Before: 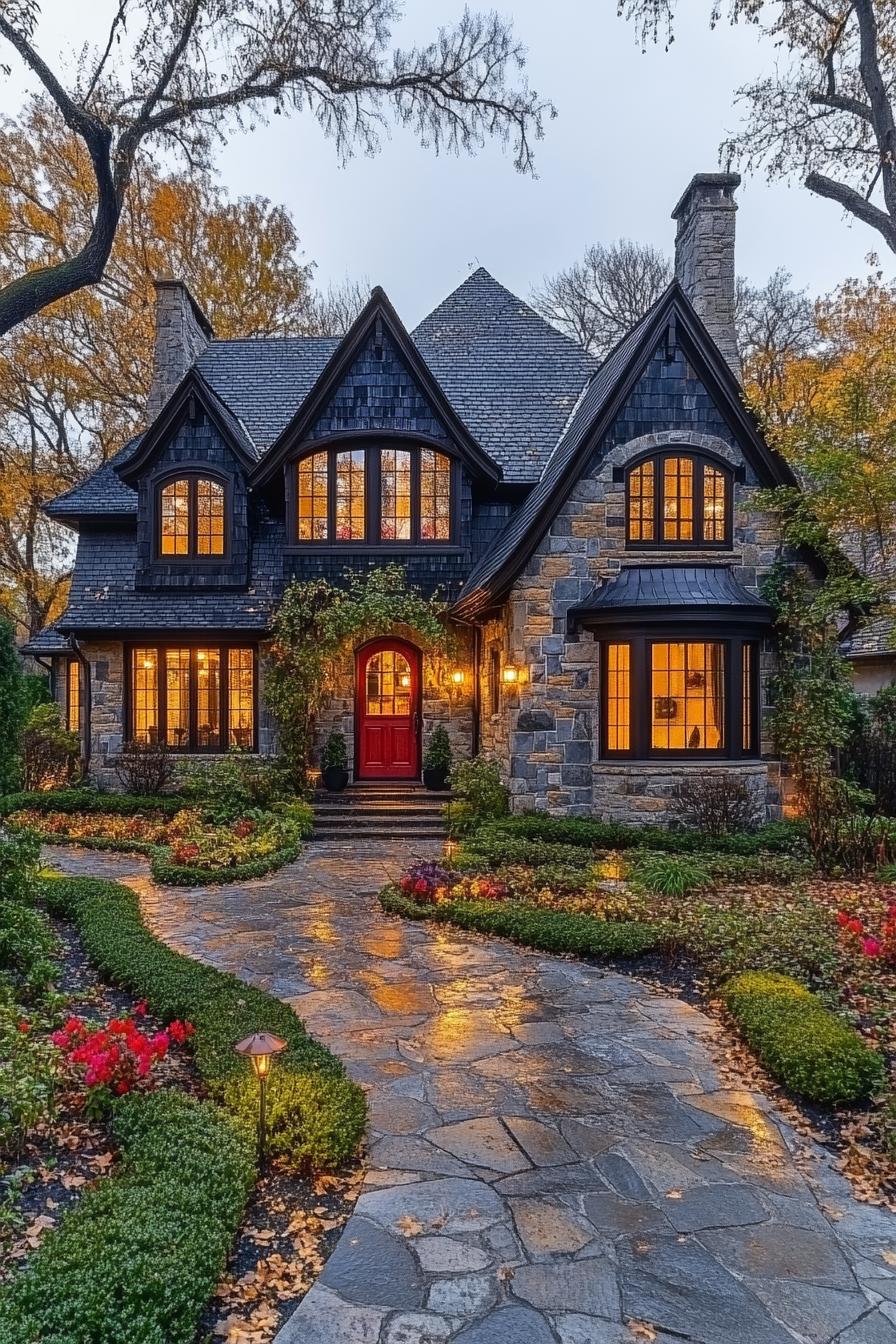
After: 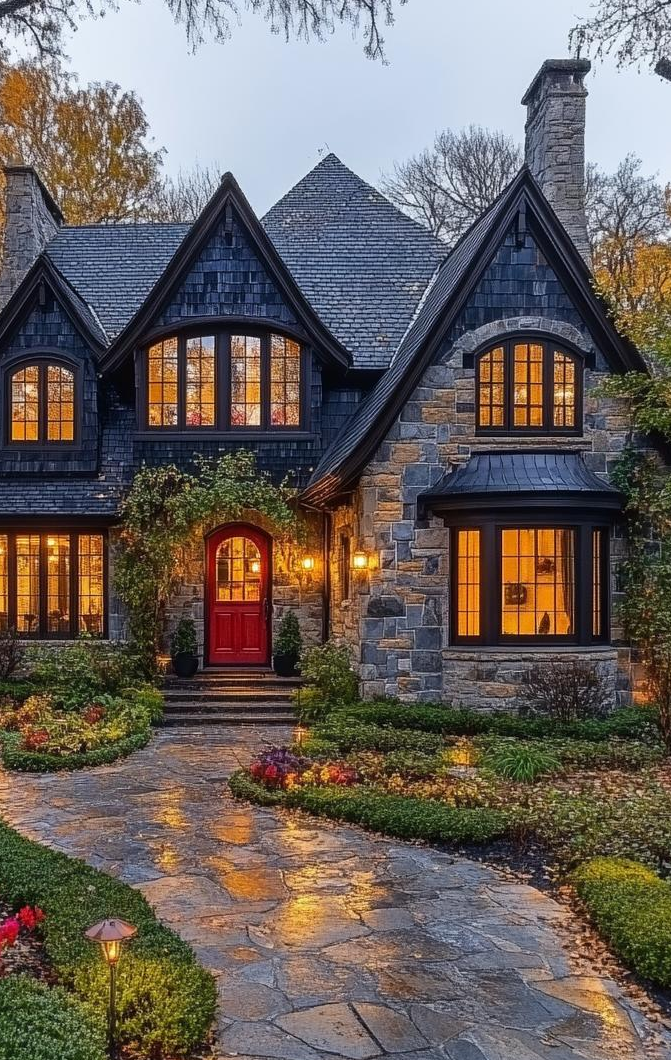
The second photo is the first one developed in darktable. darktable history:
crop: left 16.783%, top 8.524%, right 8.244%, bottom 12.592%
